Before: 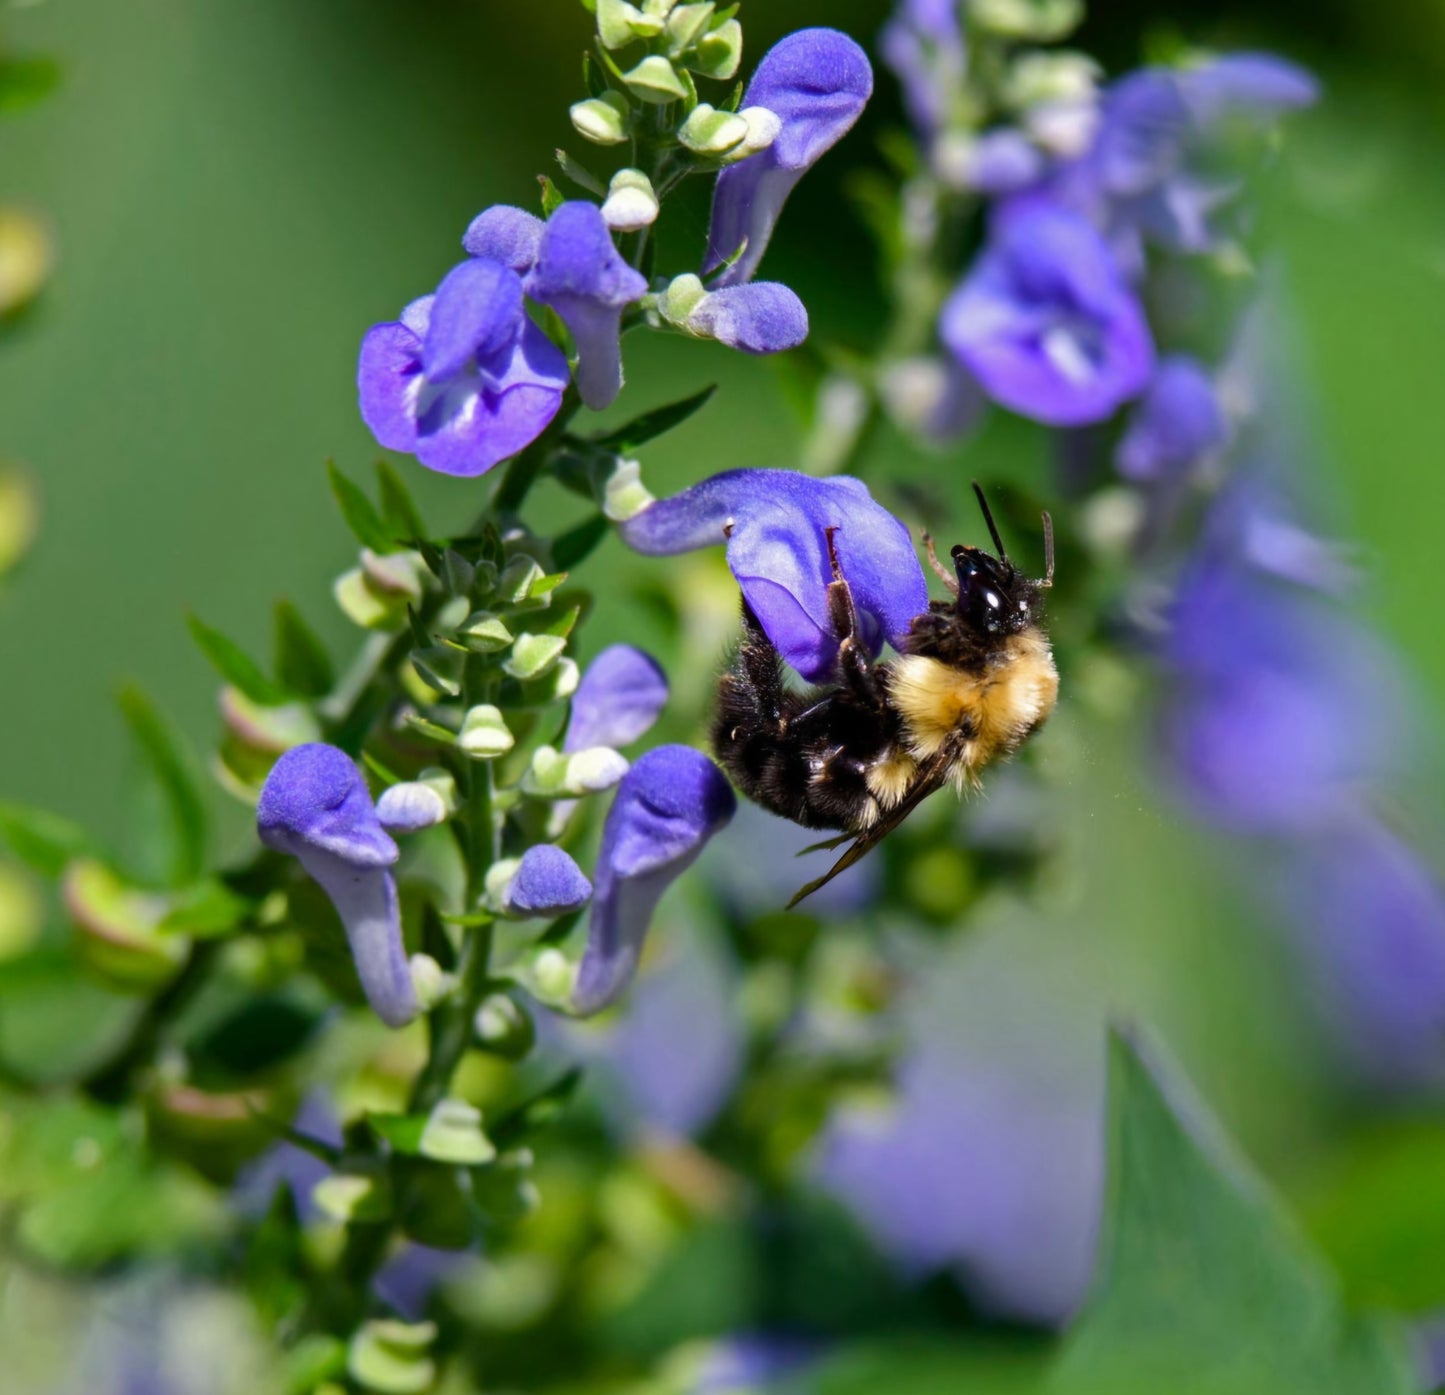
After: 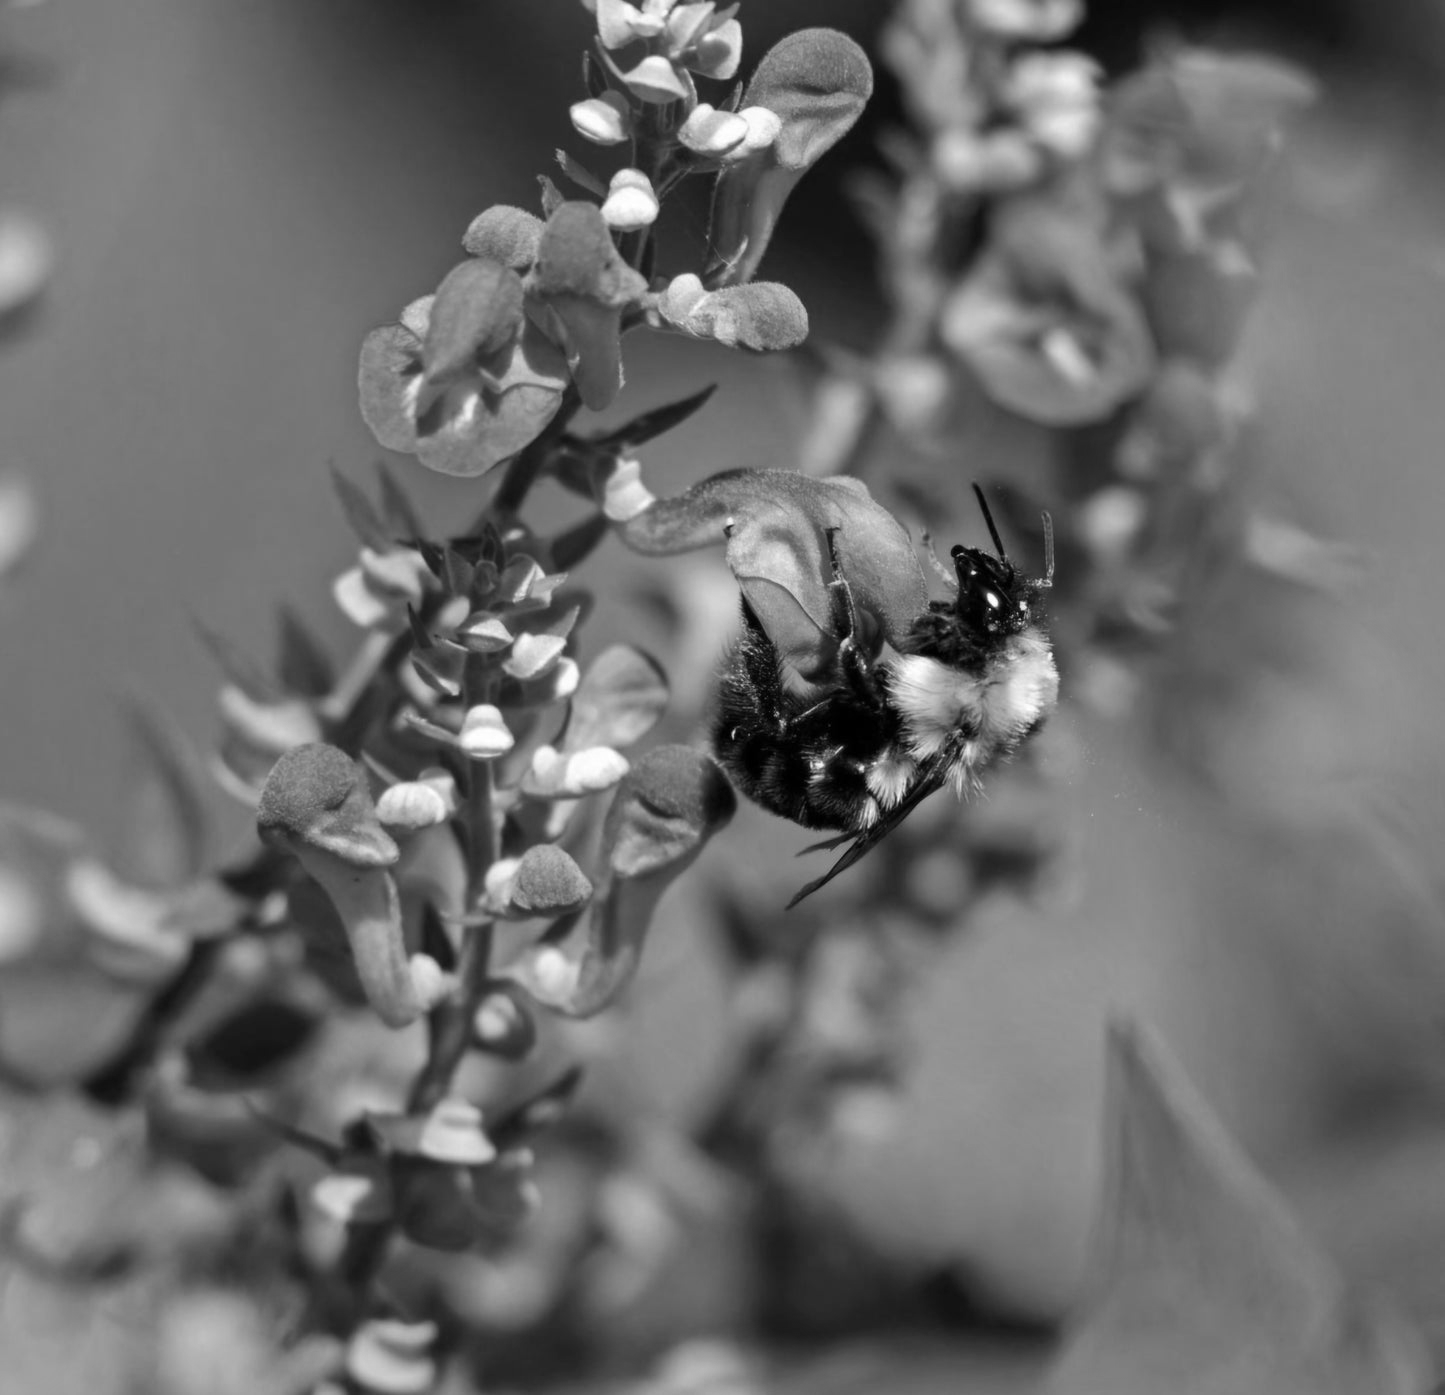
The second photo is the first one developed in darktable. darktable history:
monochrome: on, module defaults
white balance: red 0.948, green 1.02, blue 1.176
